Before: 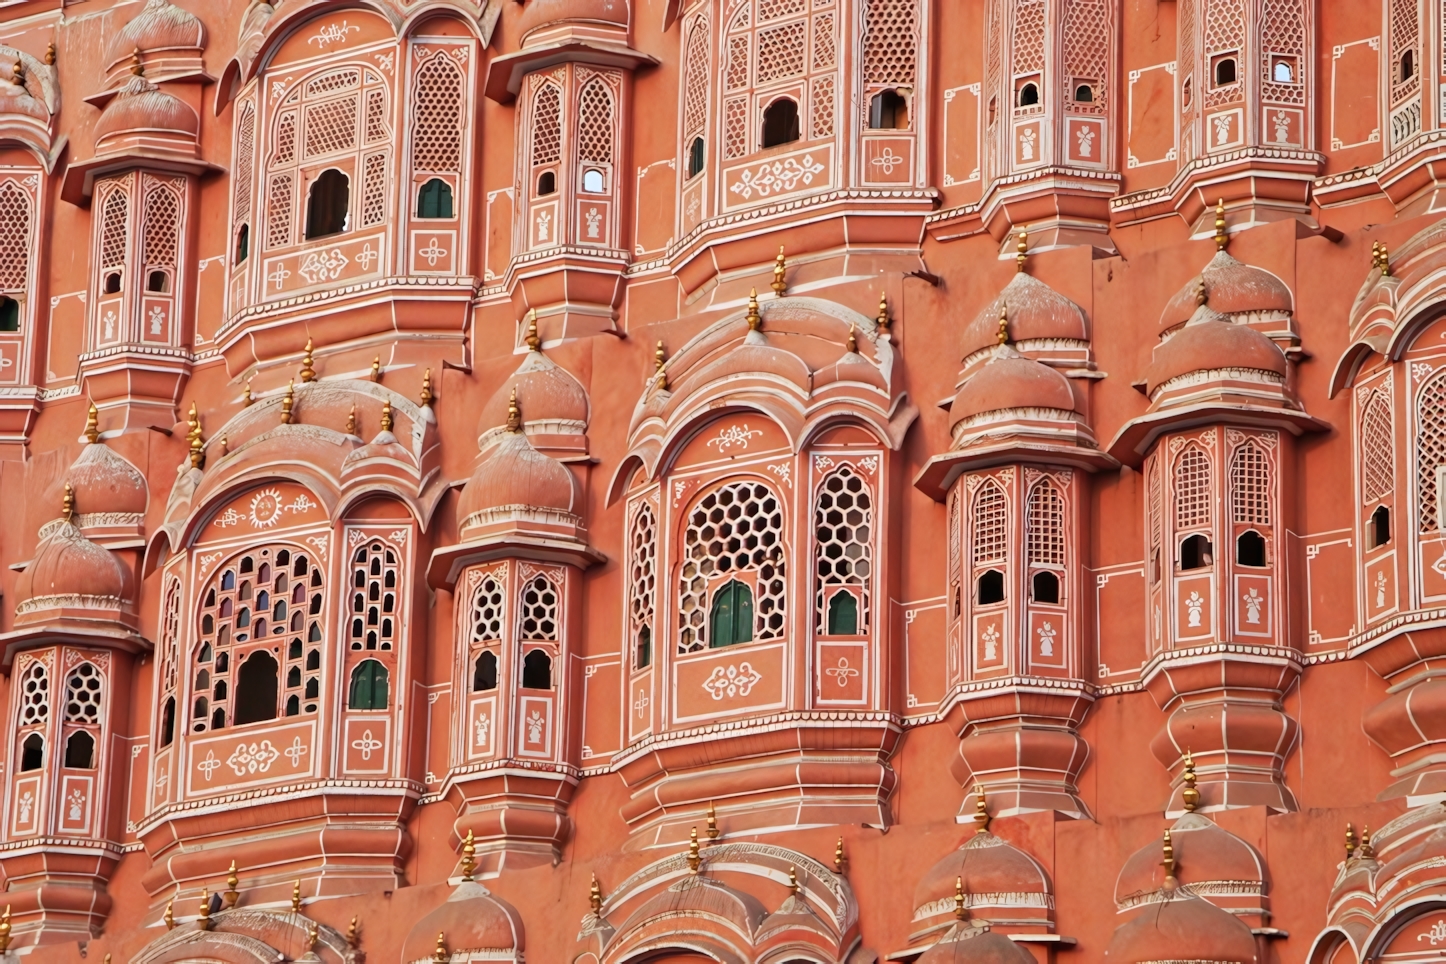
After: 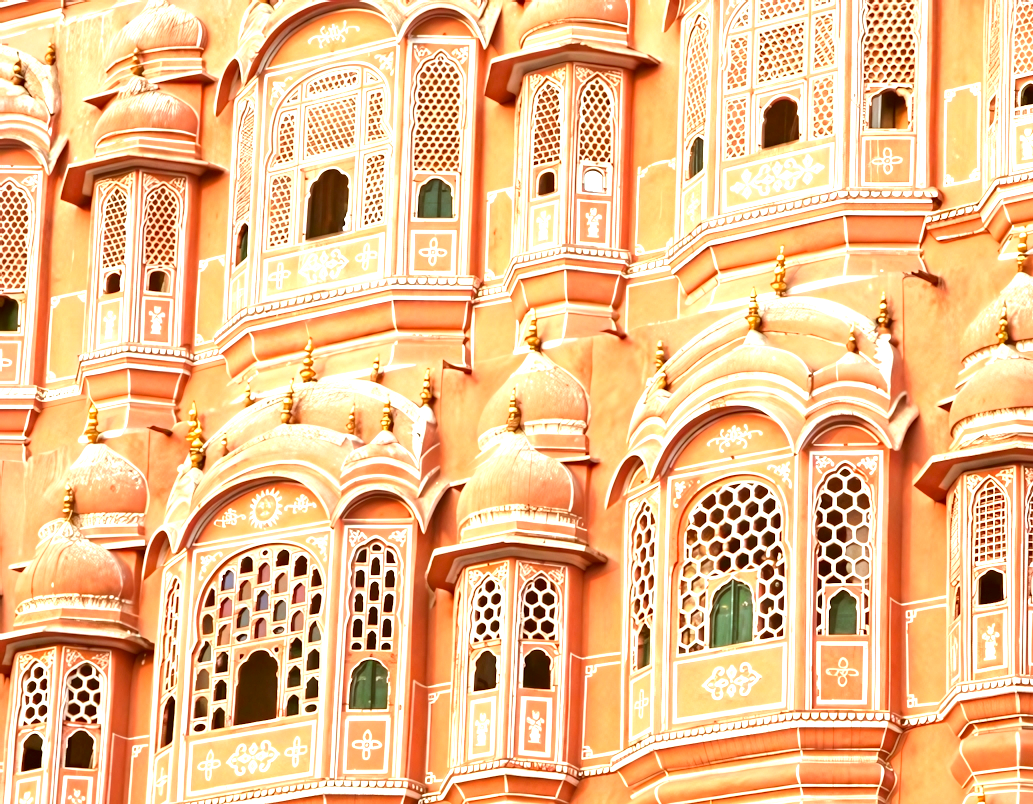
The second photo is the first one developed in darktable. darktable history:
crop: right 28.516%, bottom 16.538%
color correction: highlights a* -6, highlights b* 9.19, shadows a* 9.99, shadows b* 24.04
exposure: black level correction 0, exposure 1.515 EV, compensate highlight preservation false
